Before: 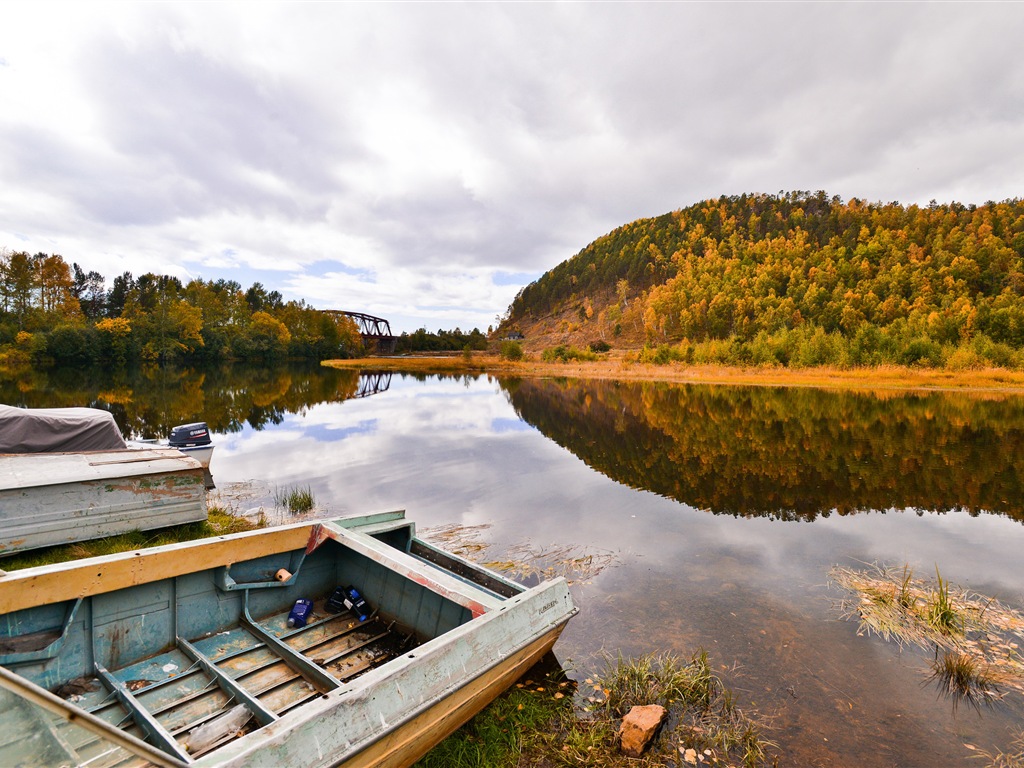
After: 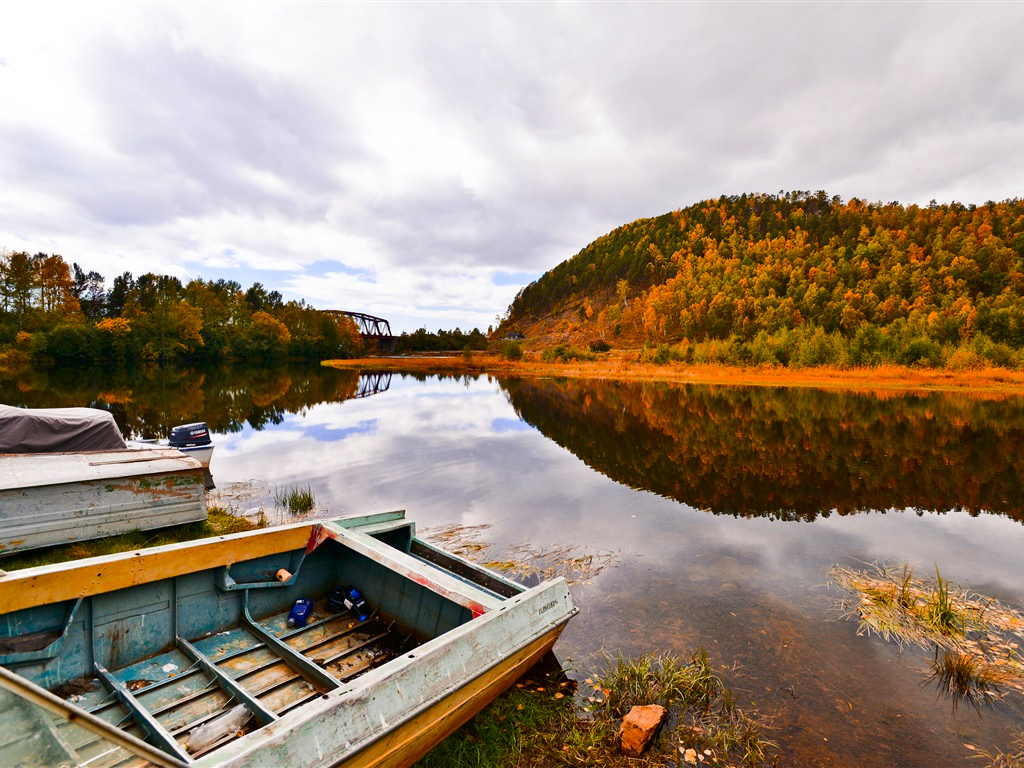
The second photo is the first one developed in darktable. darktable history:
haze removal: on, module defaults
vibrance: vibrance 95.34%
contrast brightness saturation: contrast 0.13, brightness -0.05, saturation 0.16
